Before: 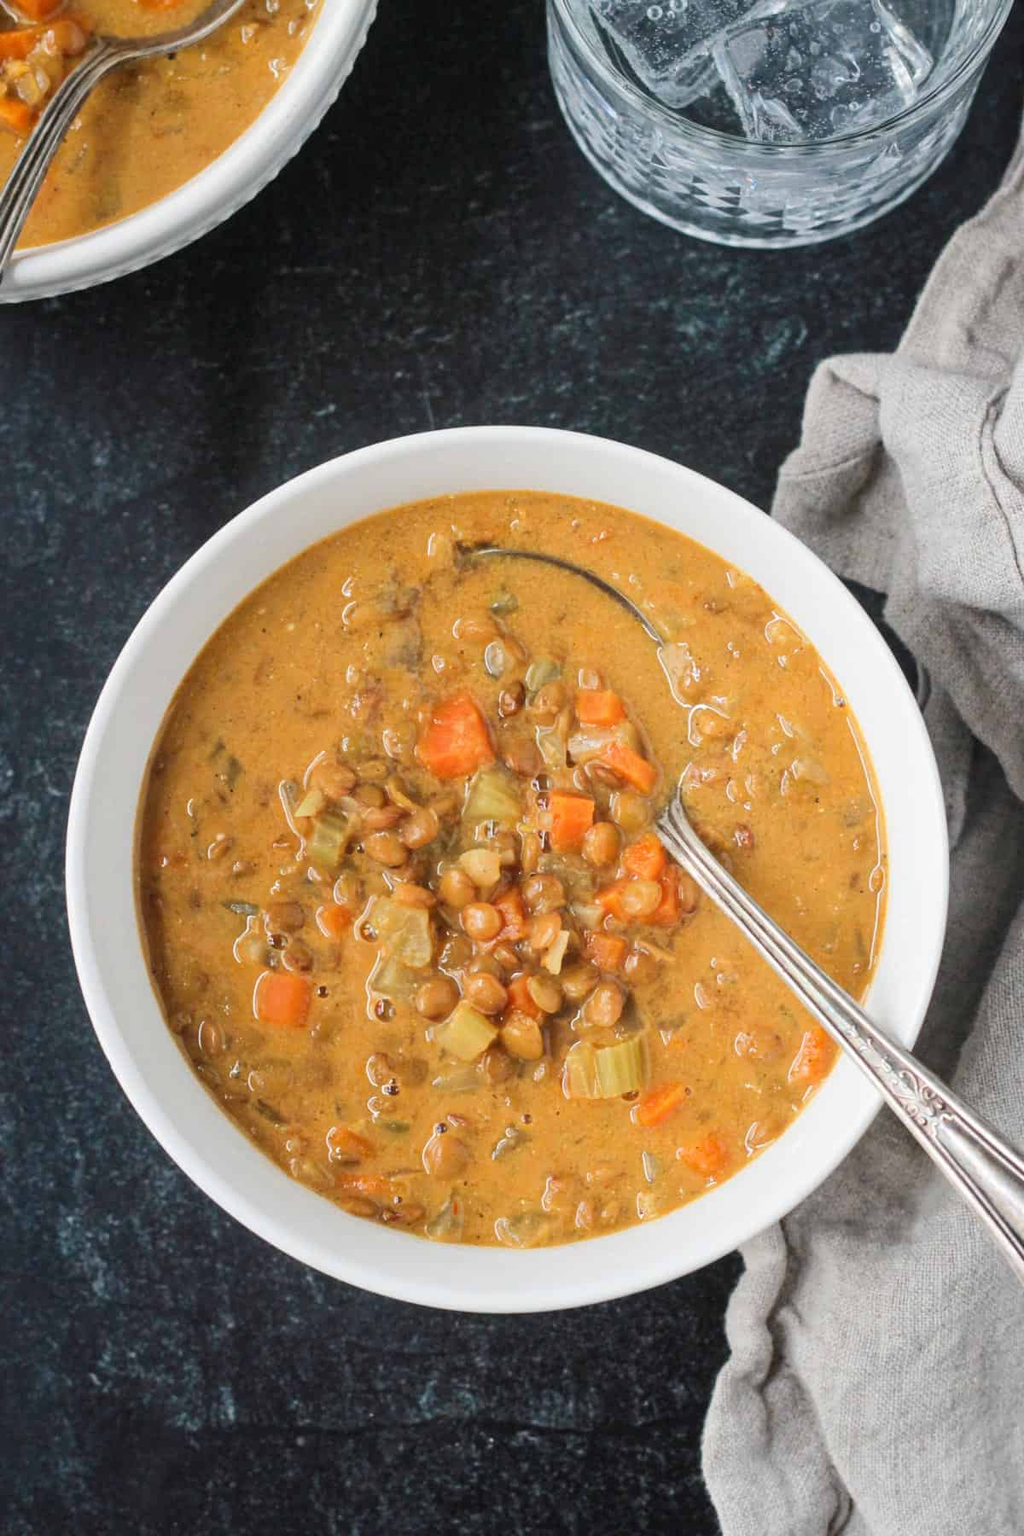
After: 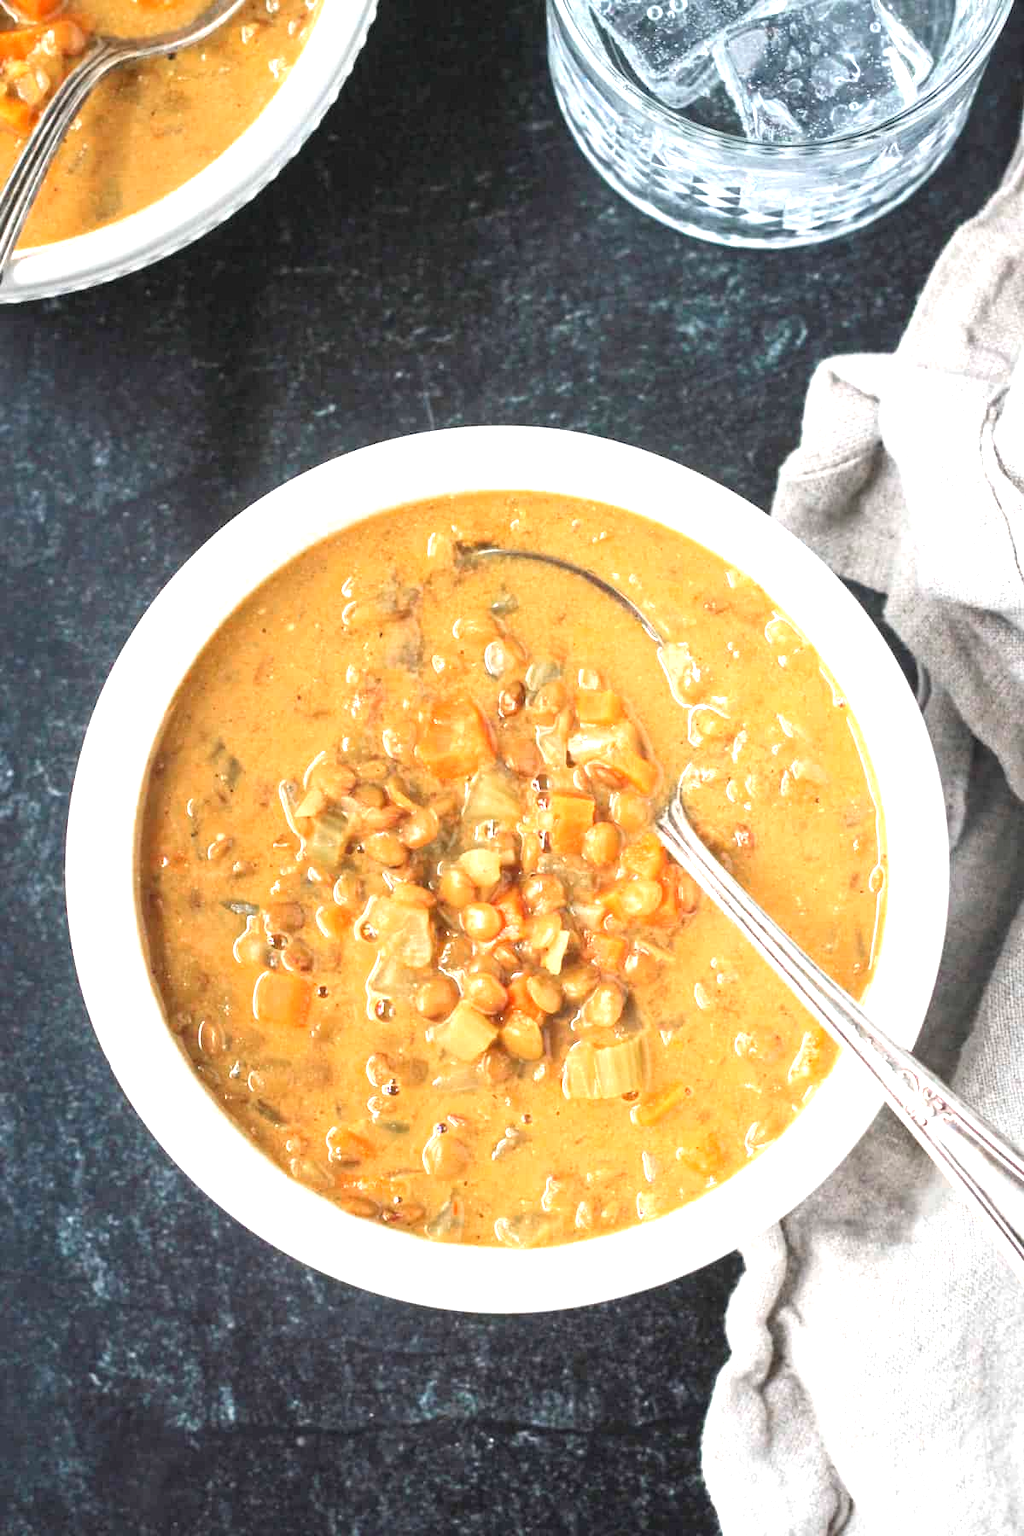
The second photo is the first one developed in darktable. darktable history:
levels: levels [0, 0.492, 0.984]
color zones: curves: ch0 [(0, 0.5) (0.143, 0.5) (0.286, 0.456) (0.429, 0.5) (0.571, 0.5) (0.714, 0.5) (0.857, 0.5) (1, 0.5)]; ch1 [(0, 0.5) (0.143, 0.5) (0.286, 0.422) (0.429, 0.5) (0.571, 0.5) (0.714, 0.5) (0.857, 0.5) (1, 0.5)], mix 99.8%
exposure: black level correction 0, exposure 1.2 EV, compensate highlight preservation false
